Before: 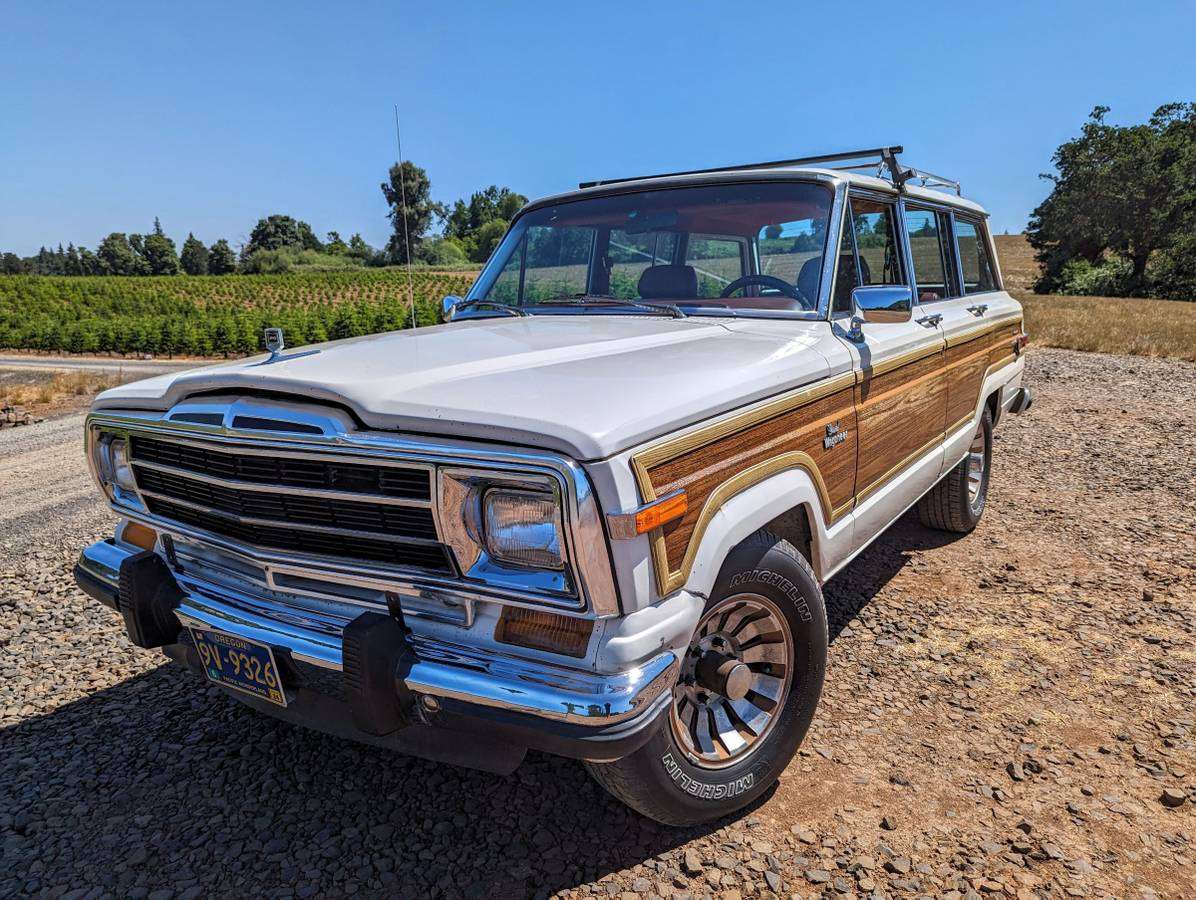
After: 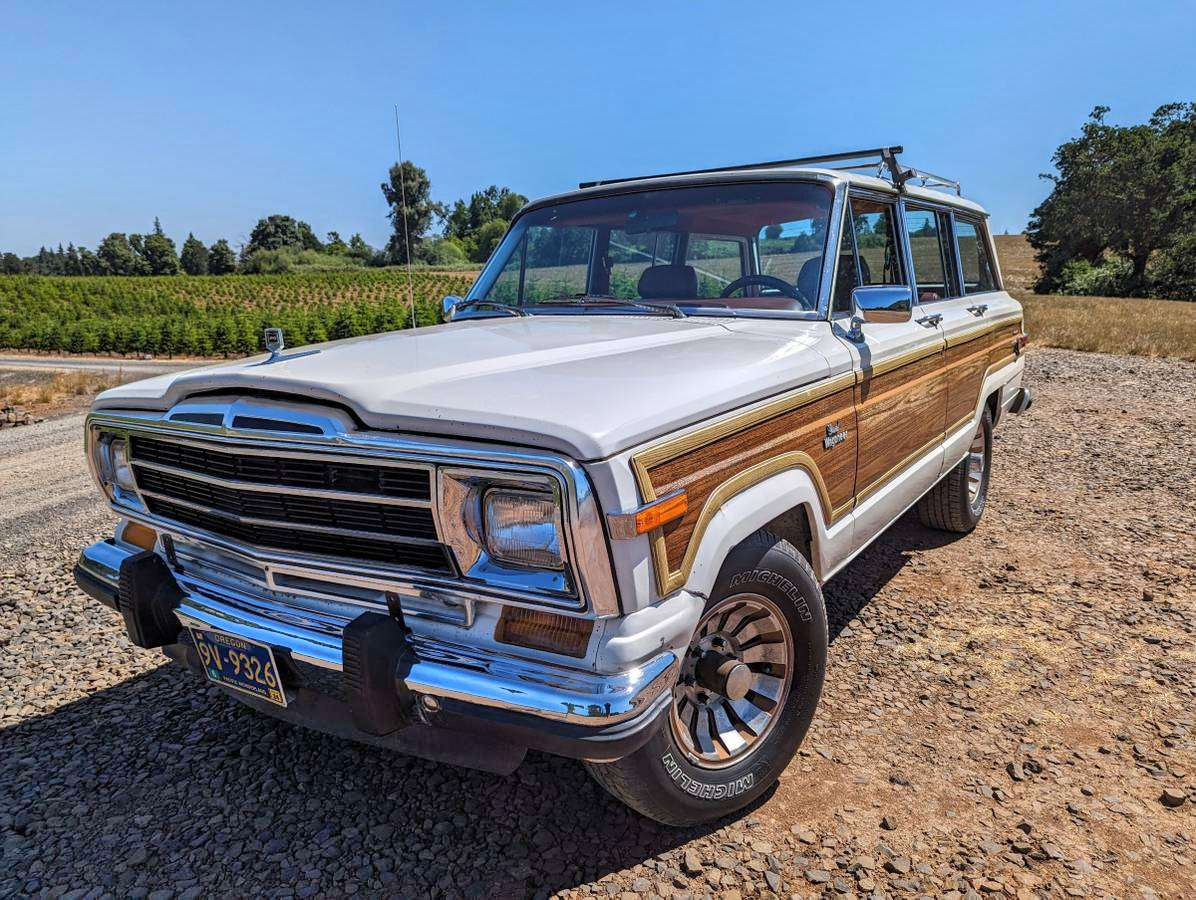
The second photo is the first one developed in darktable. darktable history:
shadows and highlights: highlights 69.05, soften with gaussian
